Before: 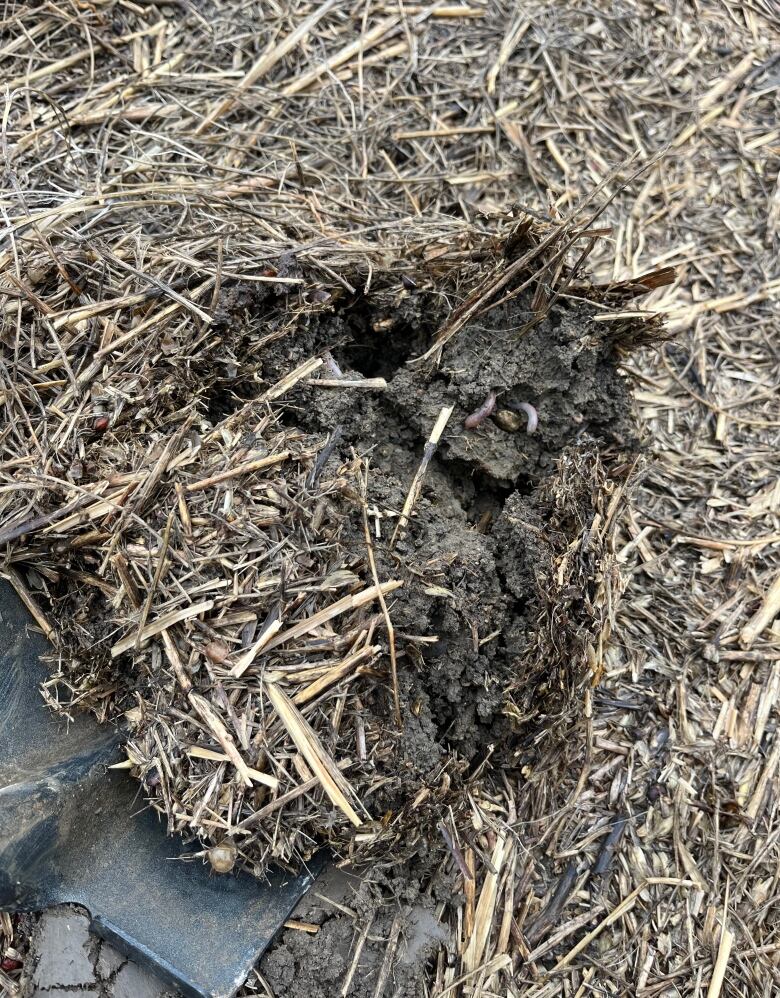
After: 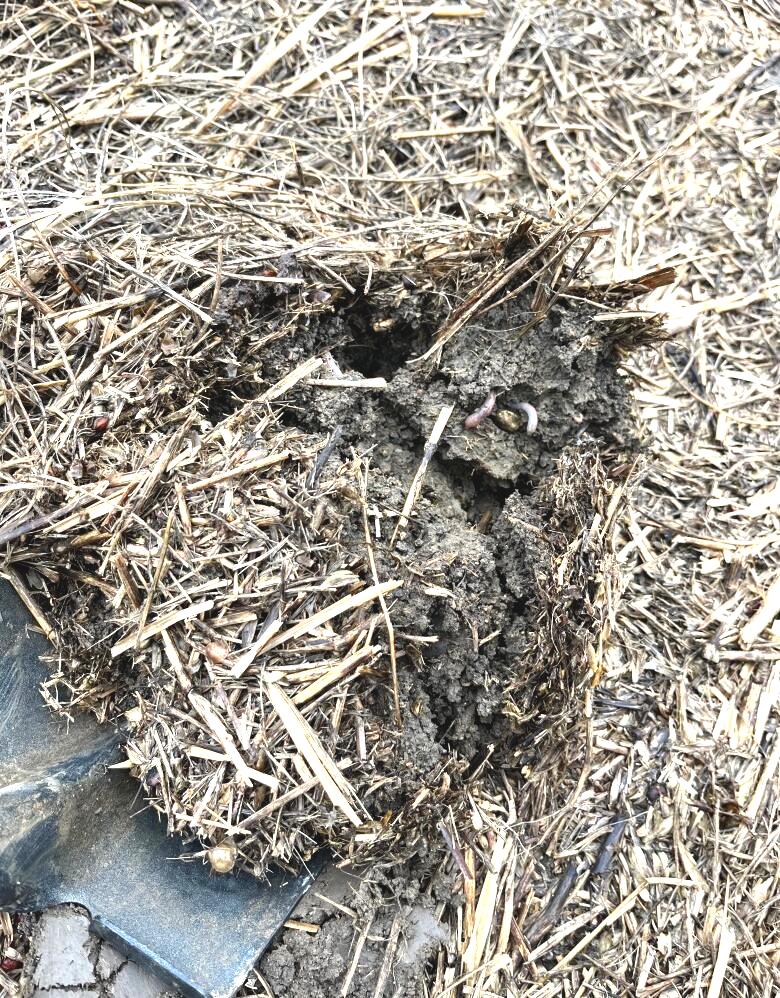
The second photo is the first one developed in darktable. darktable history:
exposure: black level correction -0.005, exposure 1 EV, compensate highlight preservation false
contrast equalizer: octaves 7, y [[0.6 ×6], [0.55 ×6], [0 ×6], [0 ×6], [0 ×6]], mix 0.15
